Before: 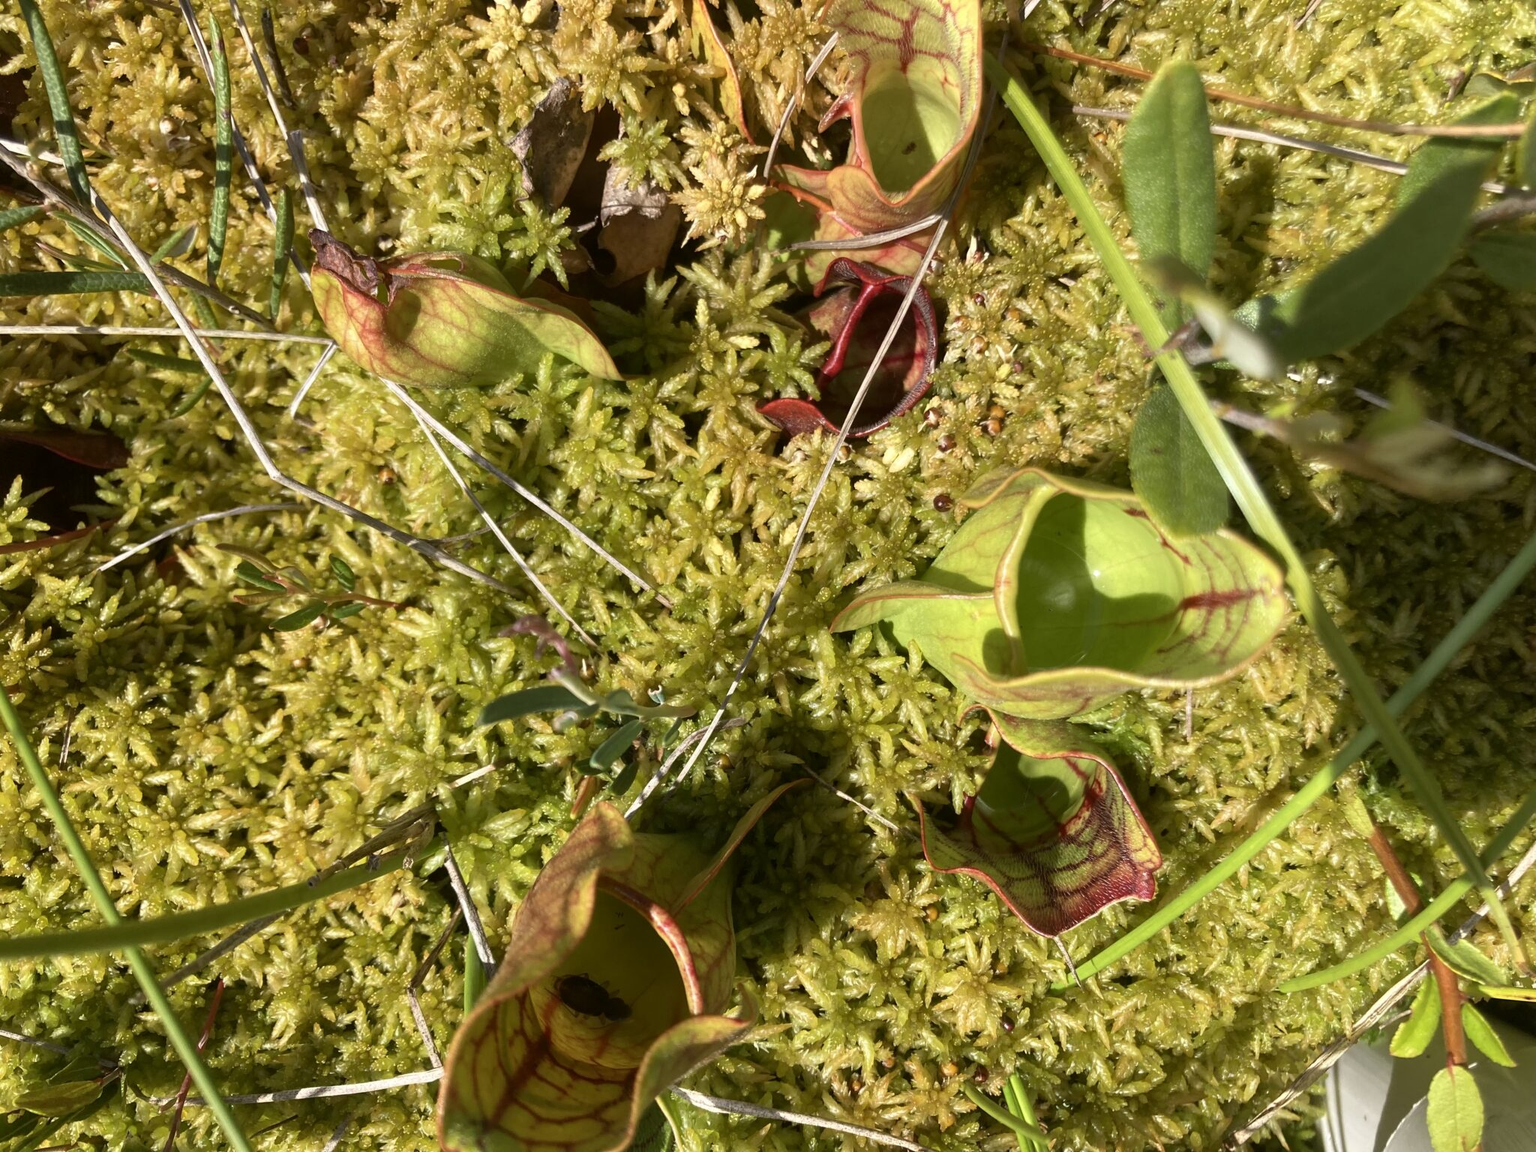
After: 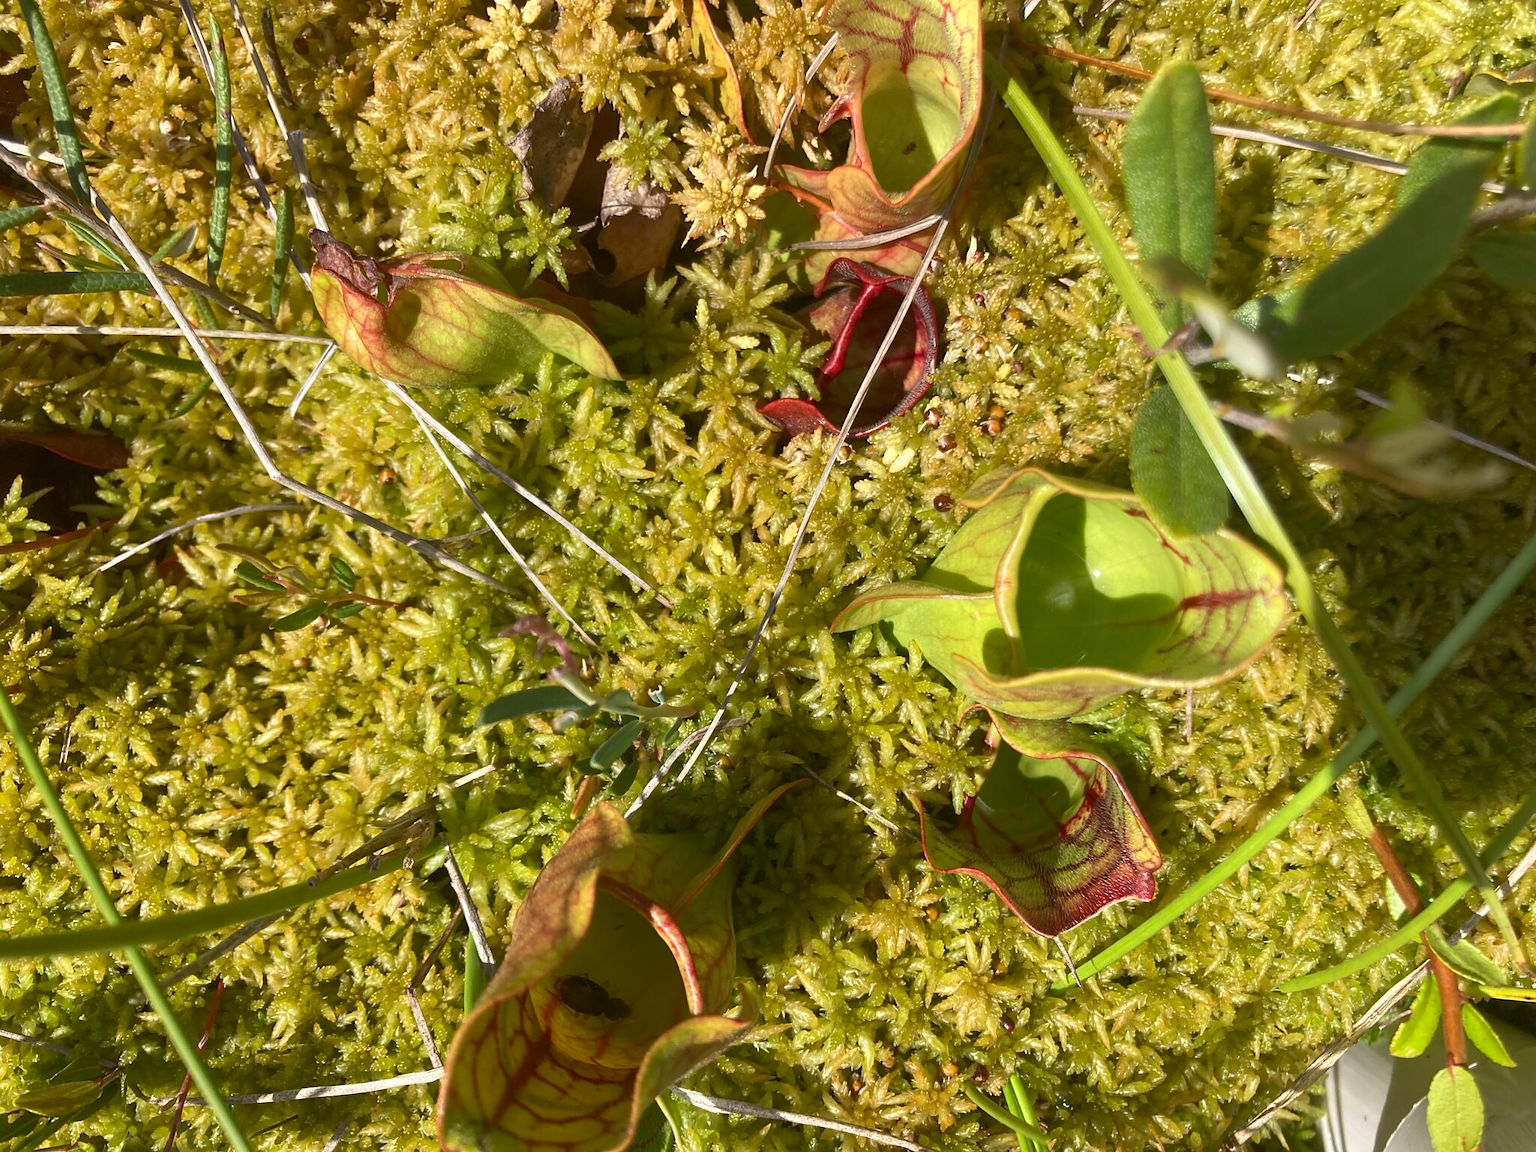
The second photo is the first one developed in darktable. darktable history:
sharpen: radius 1, threshold 1
rgb curve: curves: ch0 [(0, 0) (0.093, 0.159) (0.241, 0.265) (0.414, 0.42) (1, 1)], compensate middle gray true, preserve colors basic power
